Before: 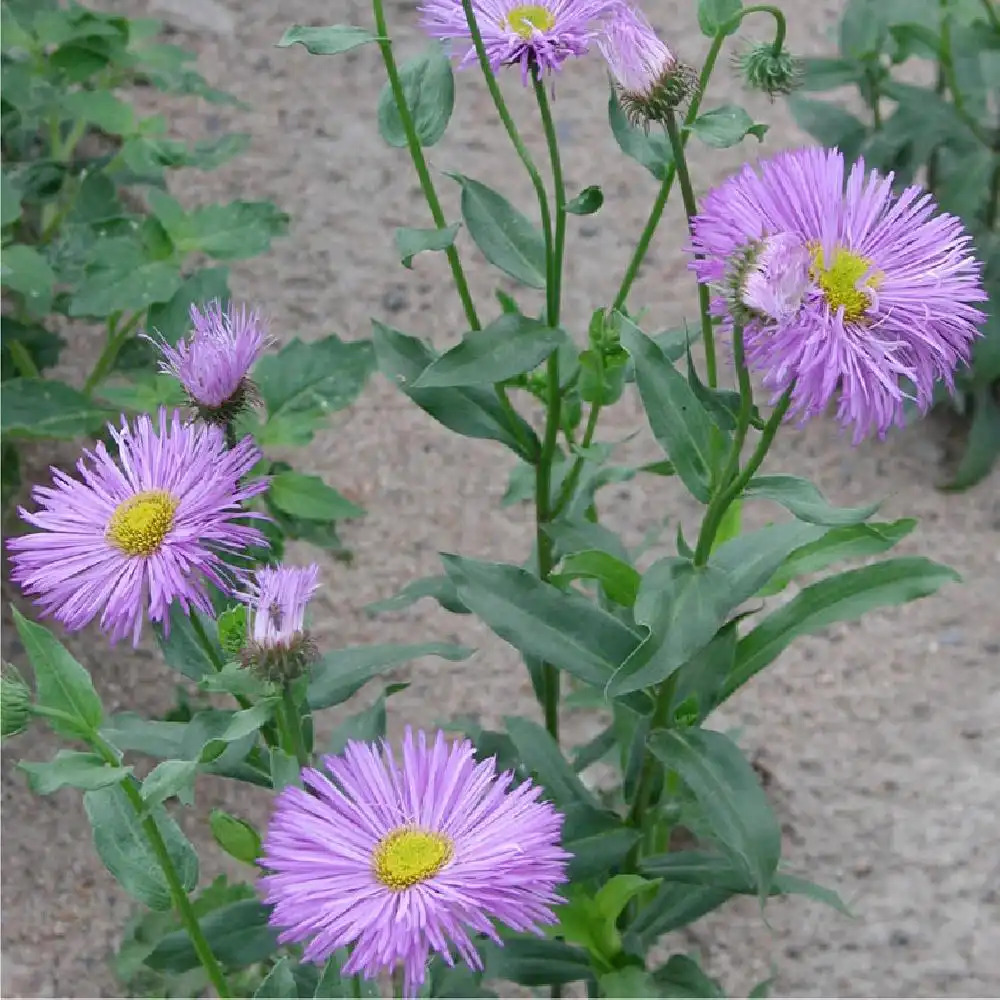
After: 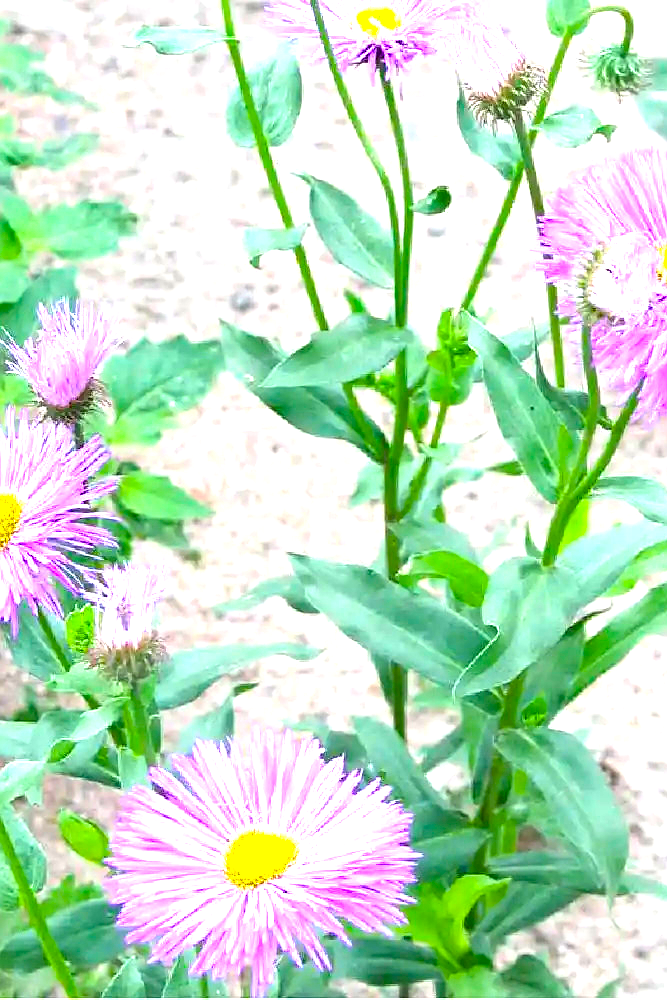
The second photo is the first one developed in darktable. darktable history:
color balance rgb: highlights gain › luminance 14.896%, linear chroma grading › global chroma 15.347%, perceptual saturation grading › global saturation 30.682%
exposure: black level correction 0.001, exposure 1.715 EV, compensate exposure bias true, compensate highlight preservation false
sharpen: radius 1.031
crop and rotate: left 15.296%, right 17.989%
